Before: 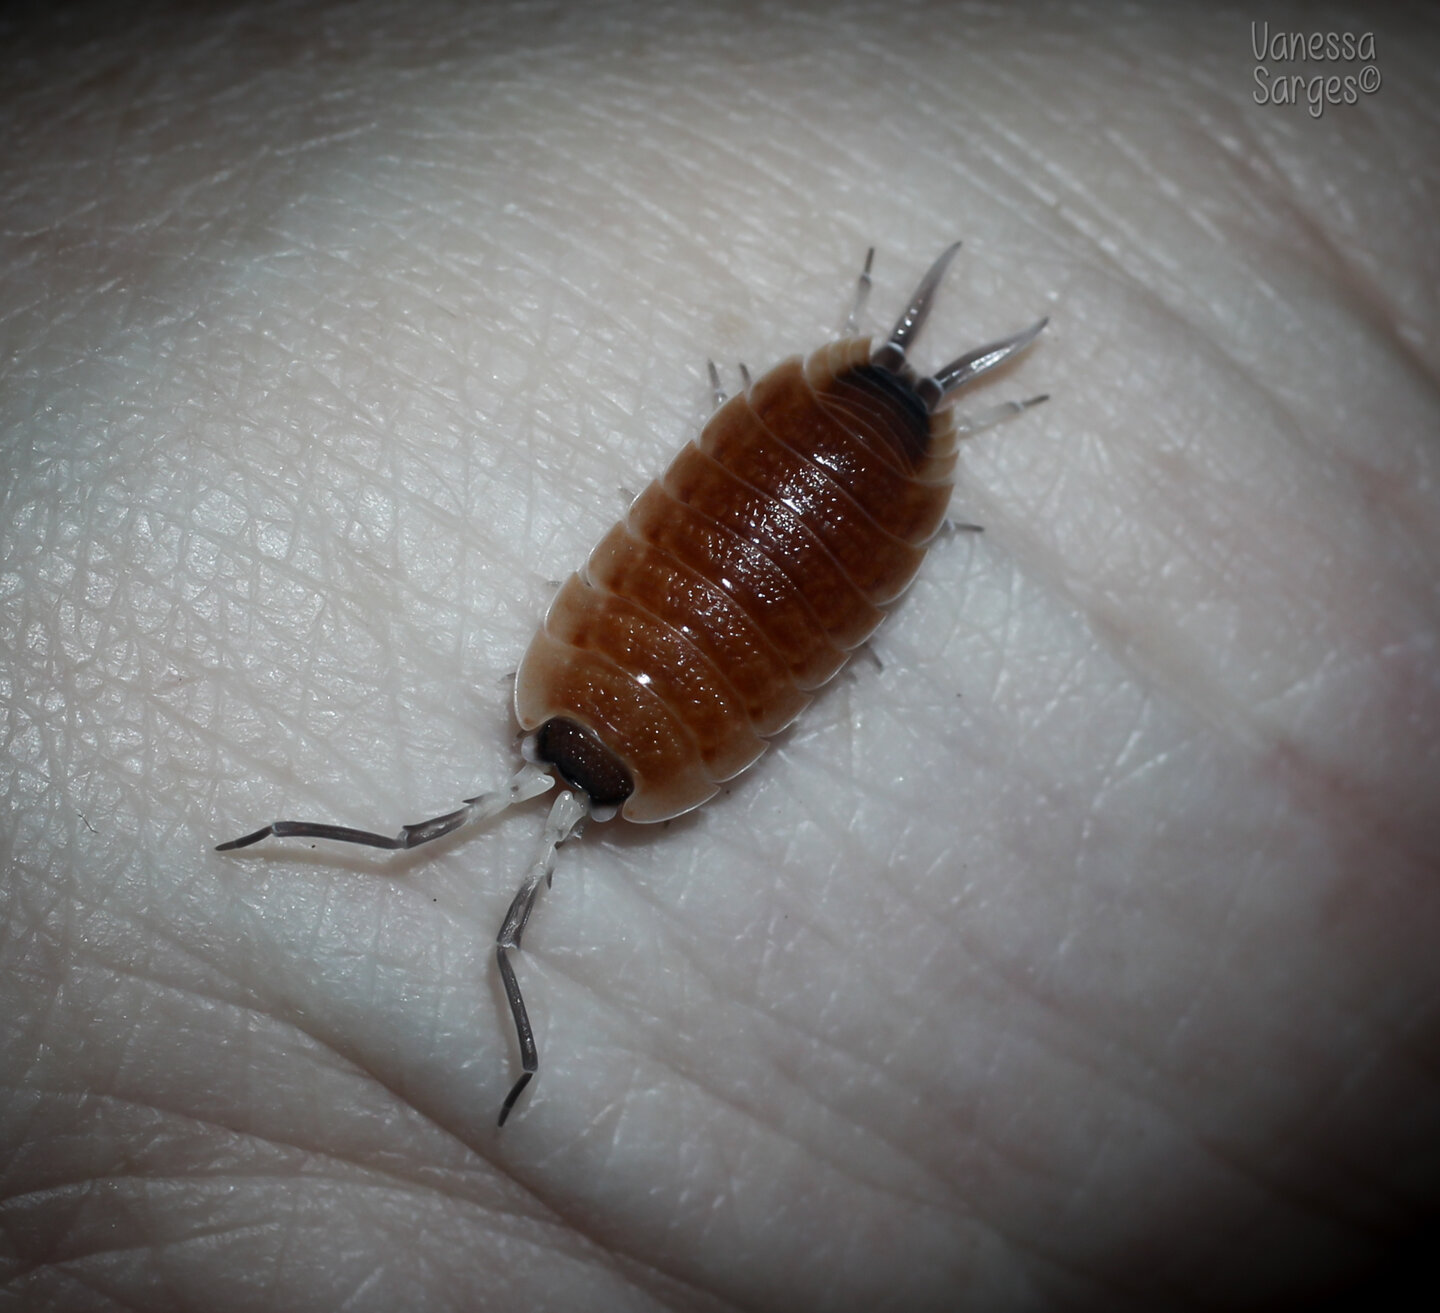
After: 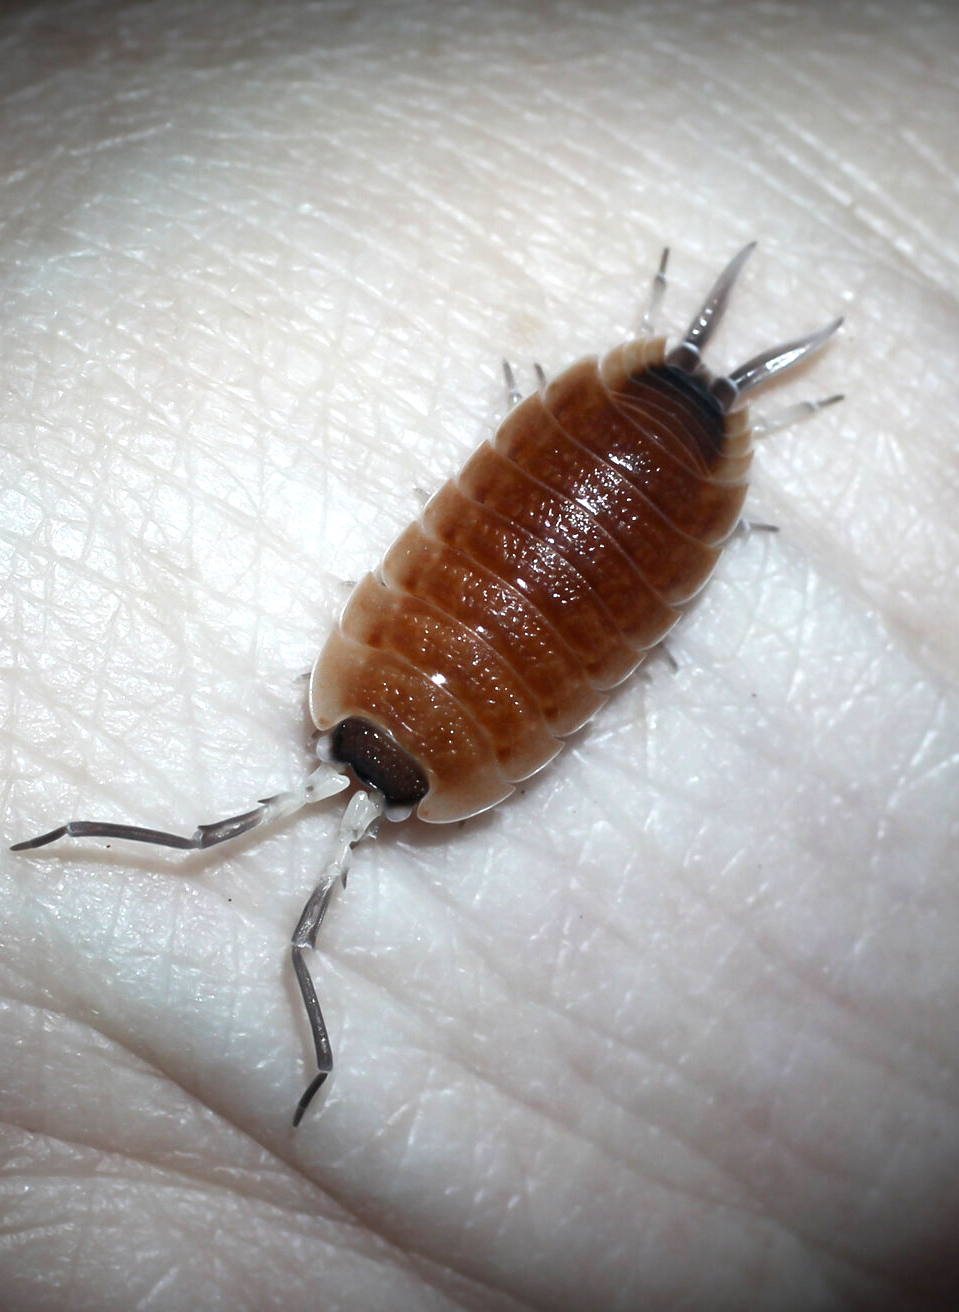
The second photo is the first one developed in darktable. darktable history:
exposure: black level correction 0, exposure 0.95 EV, compensate exposure bias true, compensate highlight preservation false
crop and rotate: left 14.292%, right 19.041%
